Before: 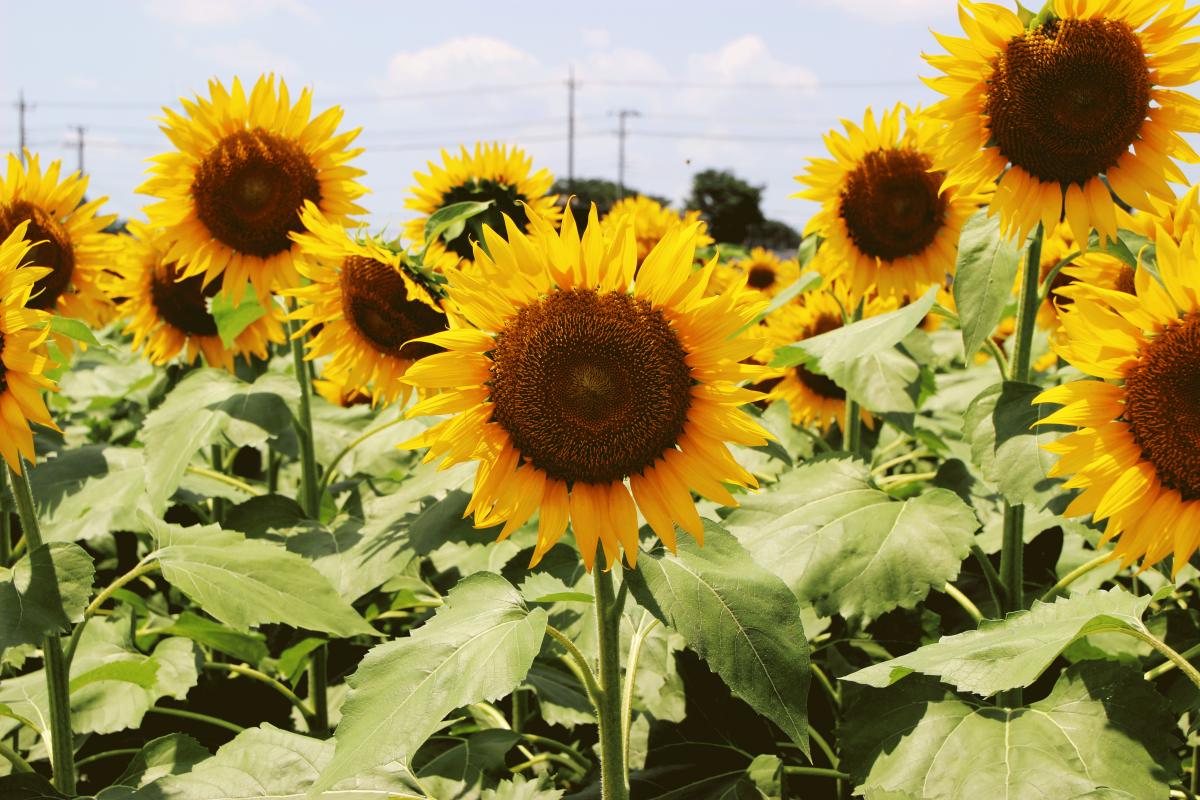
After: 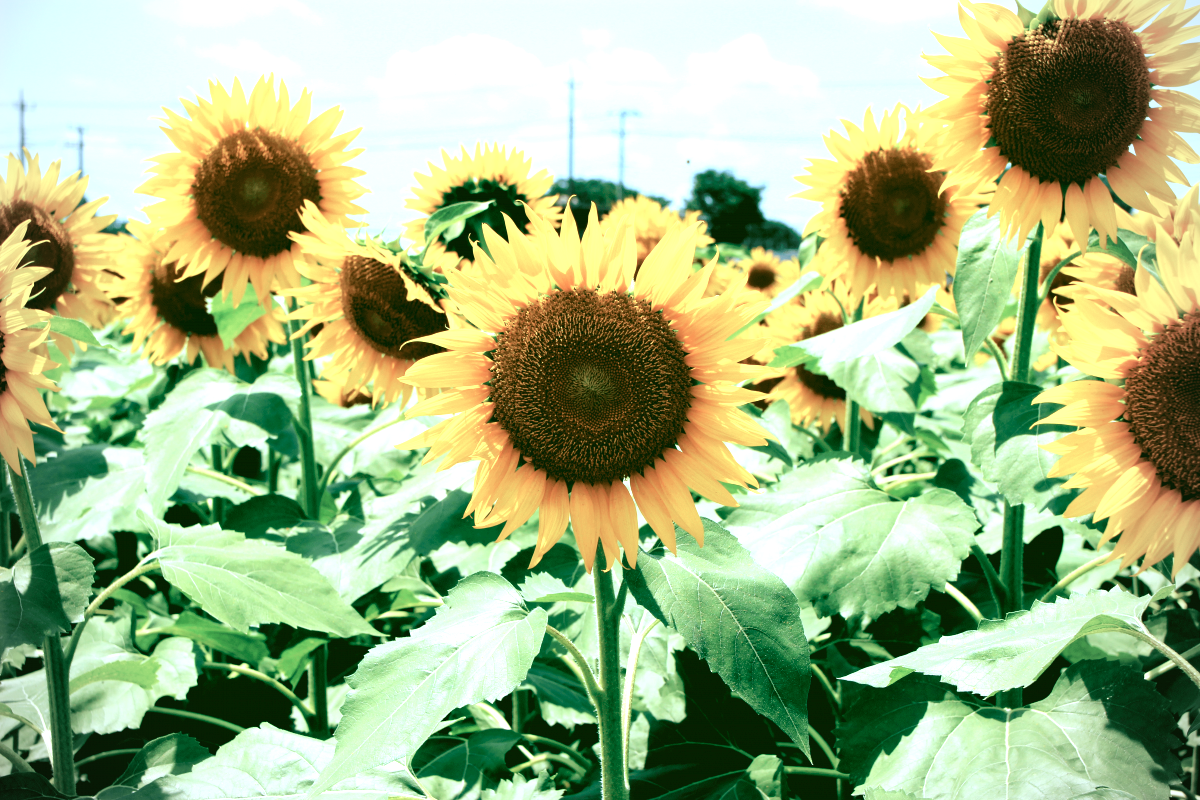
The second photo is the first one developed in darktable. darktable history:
exposure: black level correction 0, exposure 0.7 EV, compensate exposure bias true, compensate highlight preservation false
color balance rgb: shadows lift › chroma 11.549%, shadows lift › hue 134.23°, power › chroma 2.156%, power › hue 166.36°, global offset › luminance -0.888%, linear chroma grading › global chroma -15.831%, perceptual saturation grading › global saturation 0.836%, perceptual brilliance grading › global brilliance 4.659%
color correction: highlights a* -10.6, highlights b* -18.65
vignetting: on, module defaults
